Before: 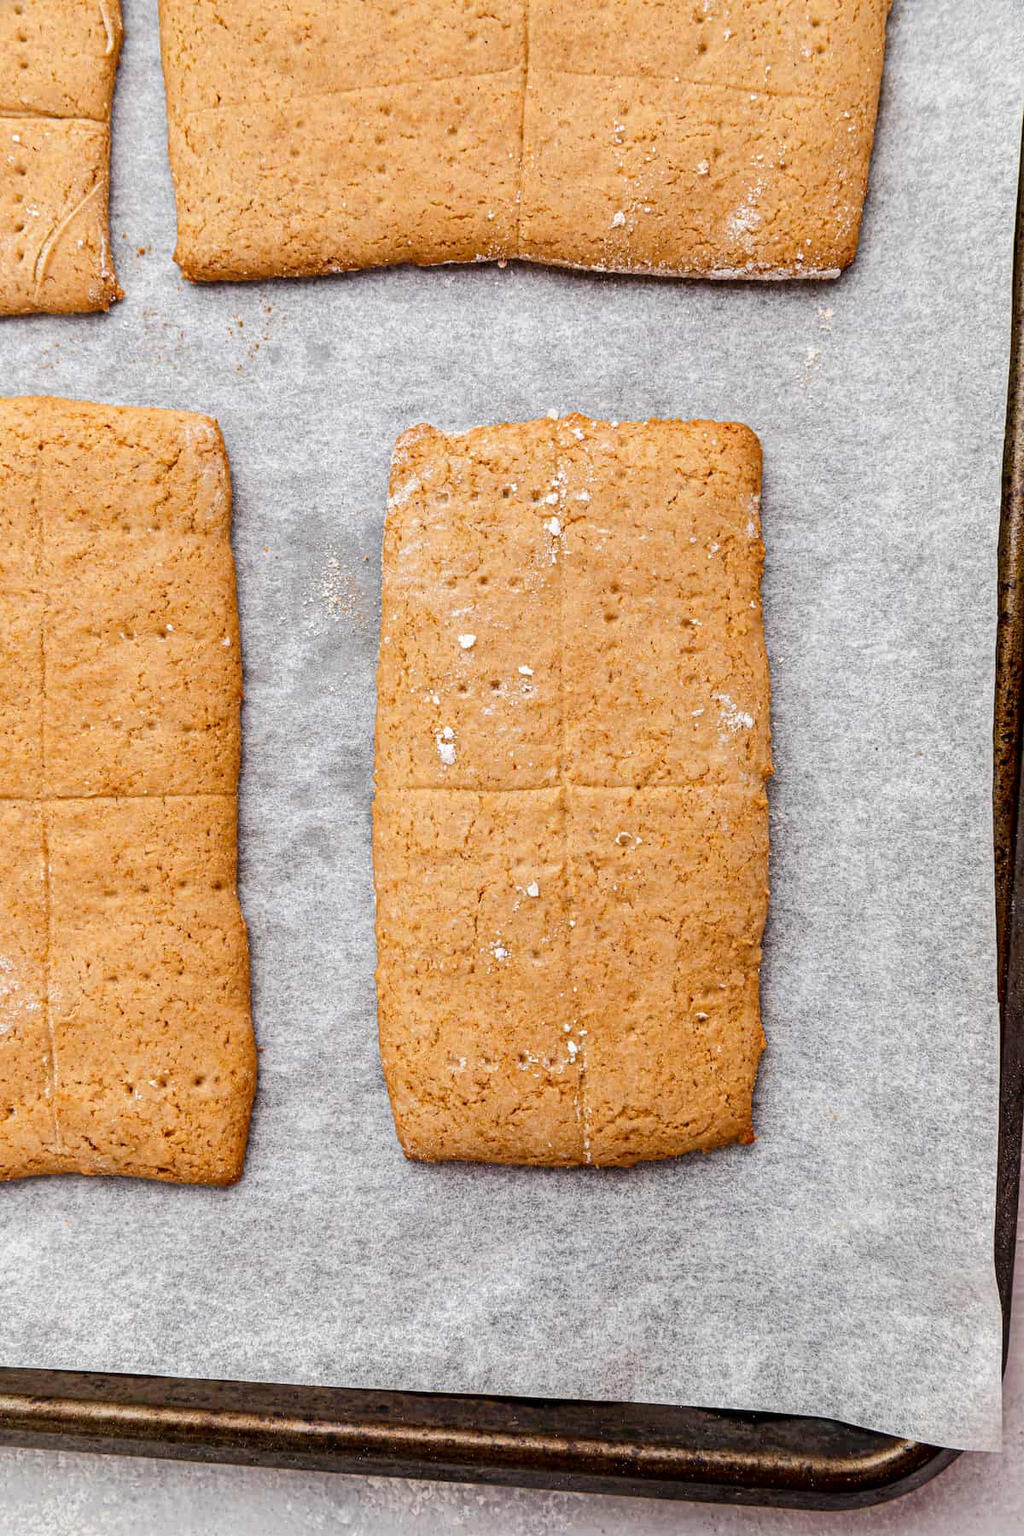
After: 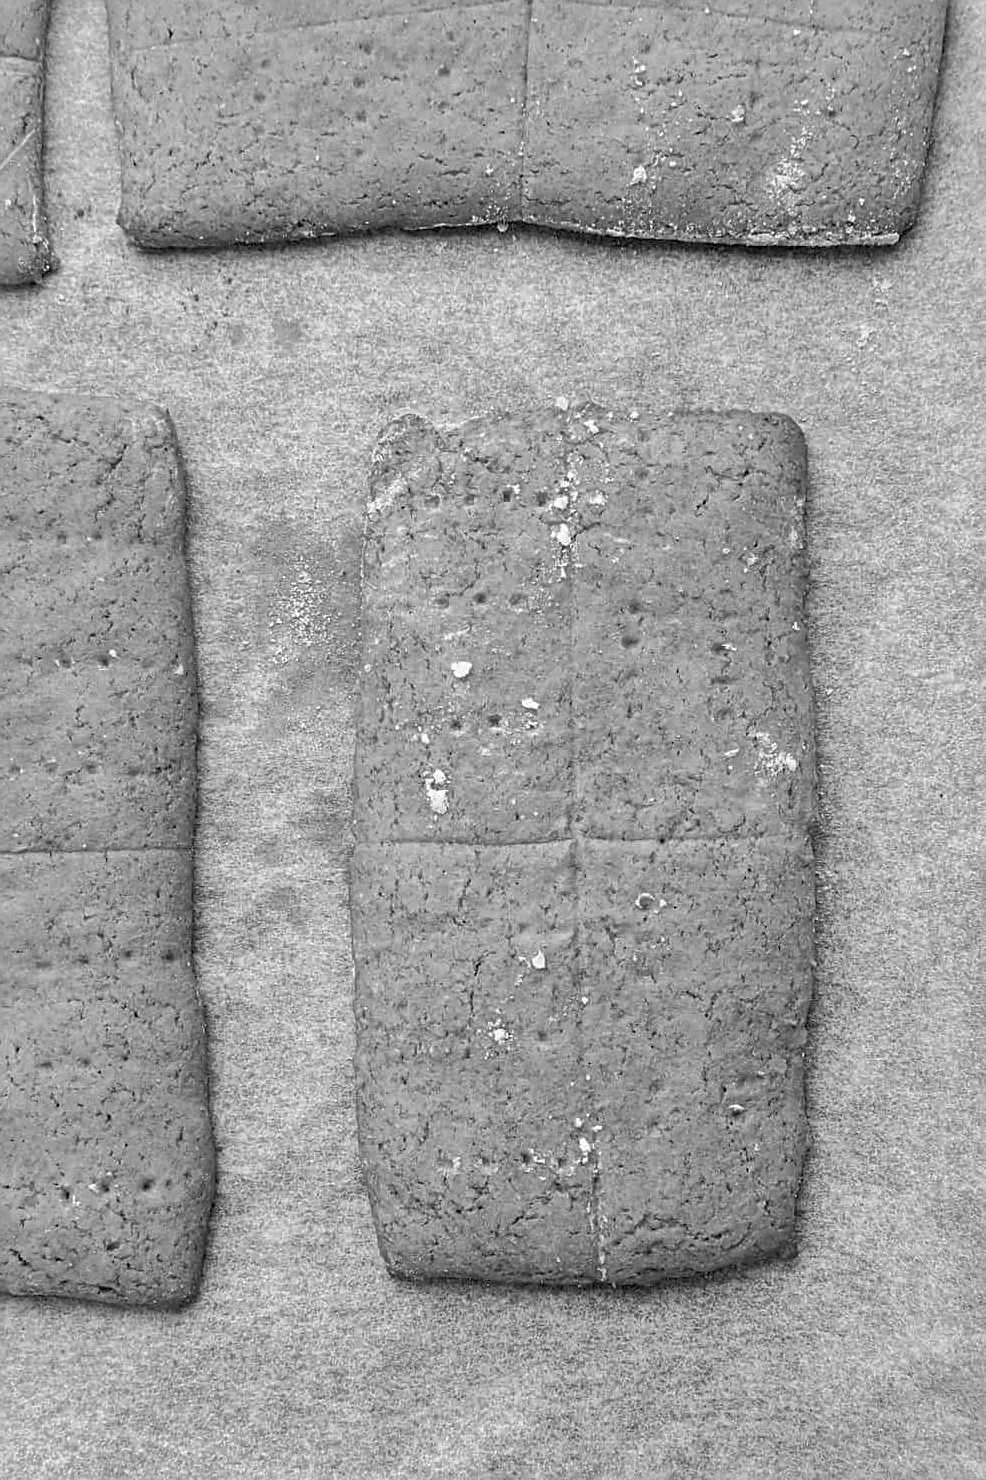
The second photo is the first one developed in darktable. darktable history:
monochrome: on, module defaults
crop and rotate: left 7.196%, top 4.574%, right 10.605%, bottom 13.178%
sharpen: on, module defaults
white balance: red 0.766, blue 1.537
shadows and highlights: on, module defaults
